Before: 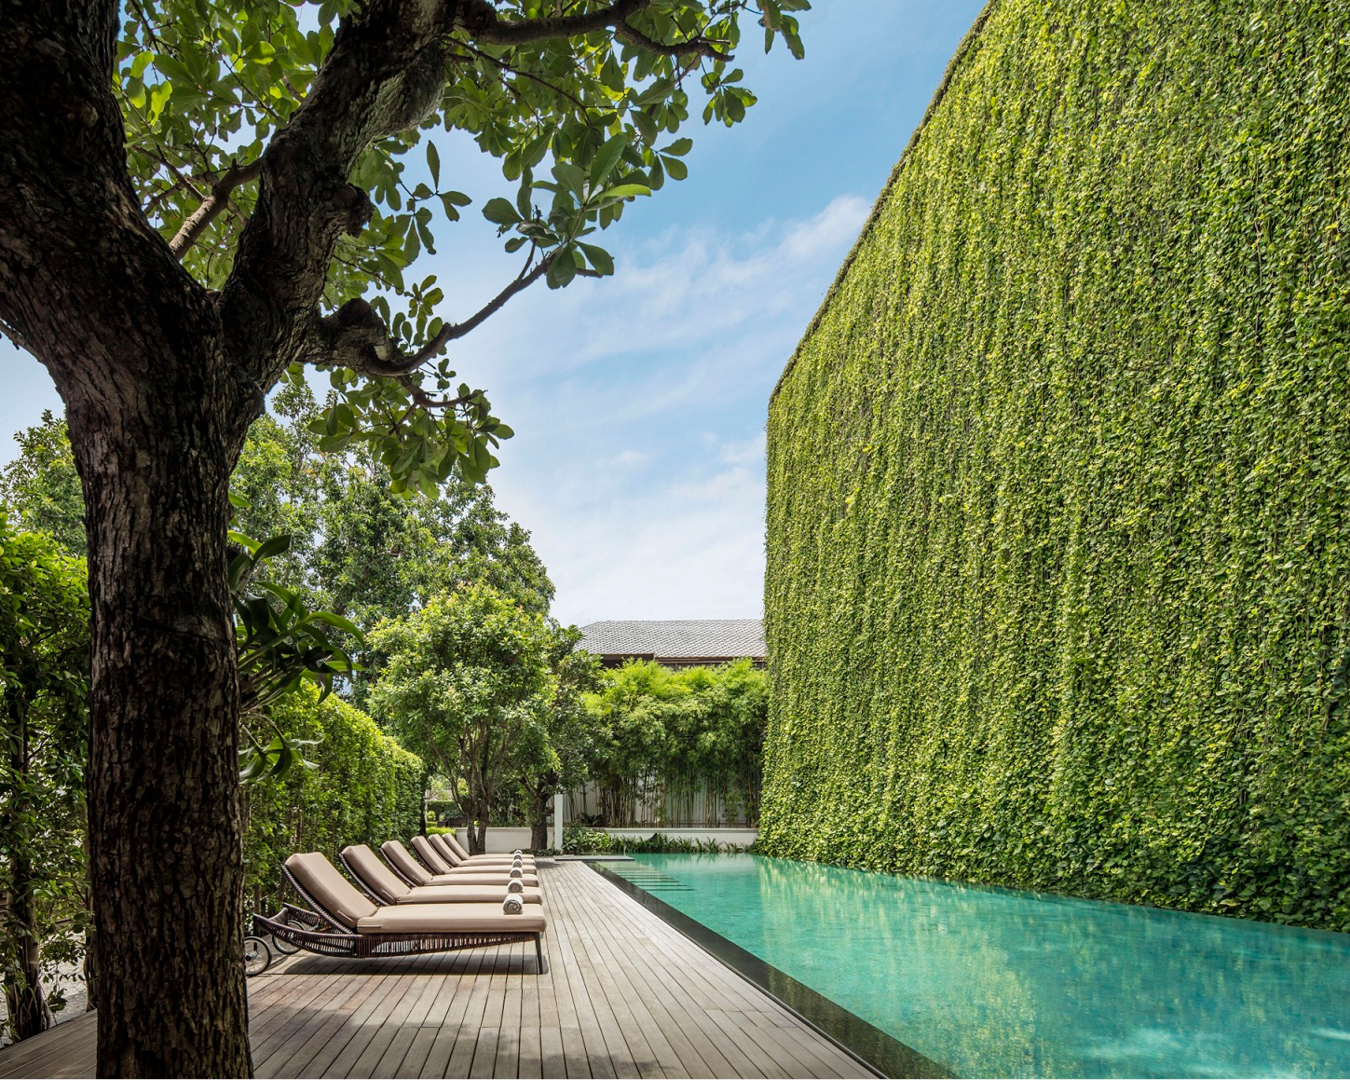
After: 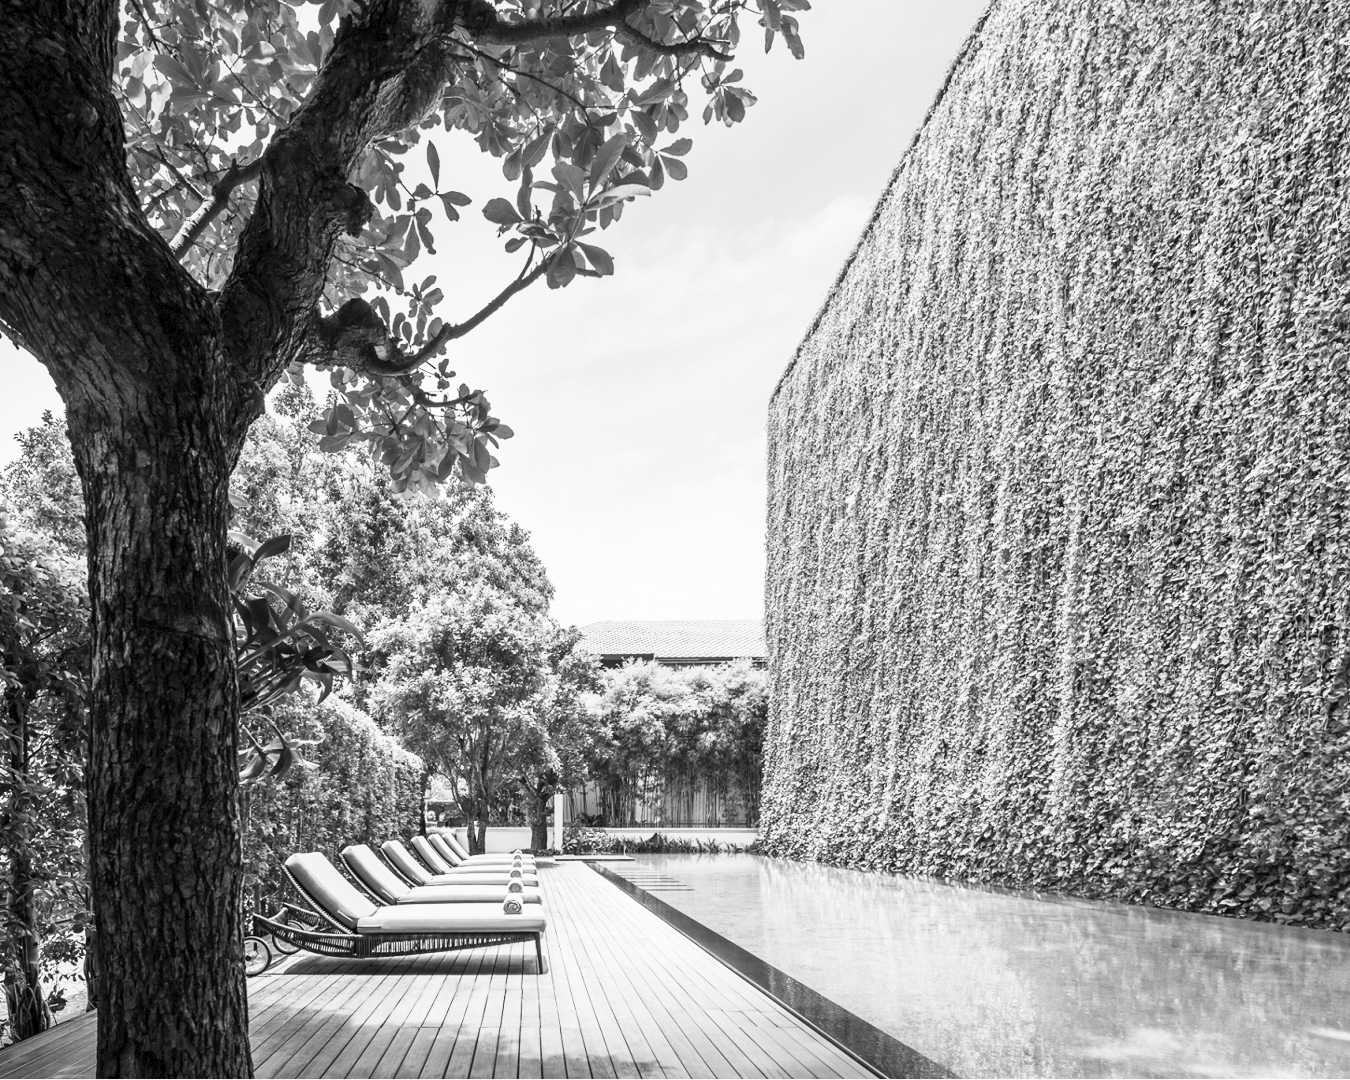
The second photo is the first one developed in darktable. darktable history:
monochrome: size 3.1
contrast brightness saturation: contrast 0.39, brightness 0.53
